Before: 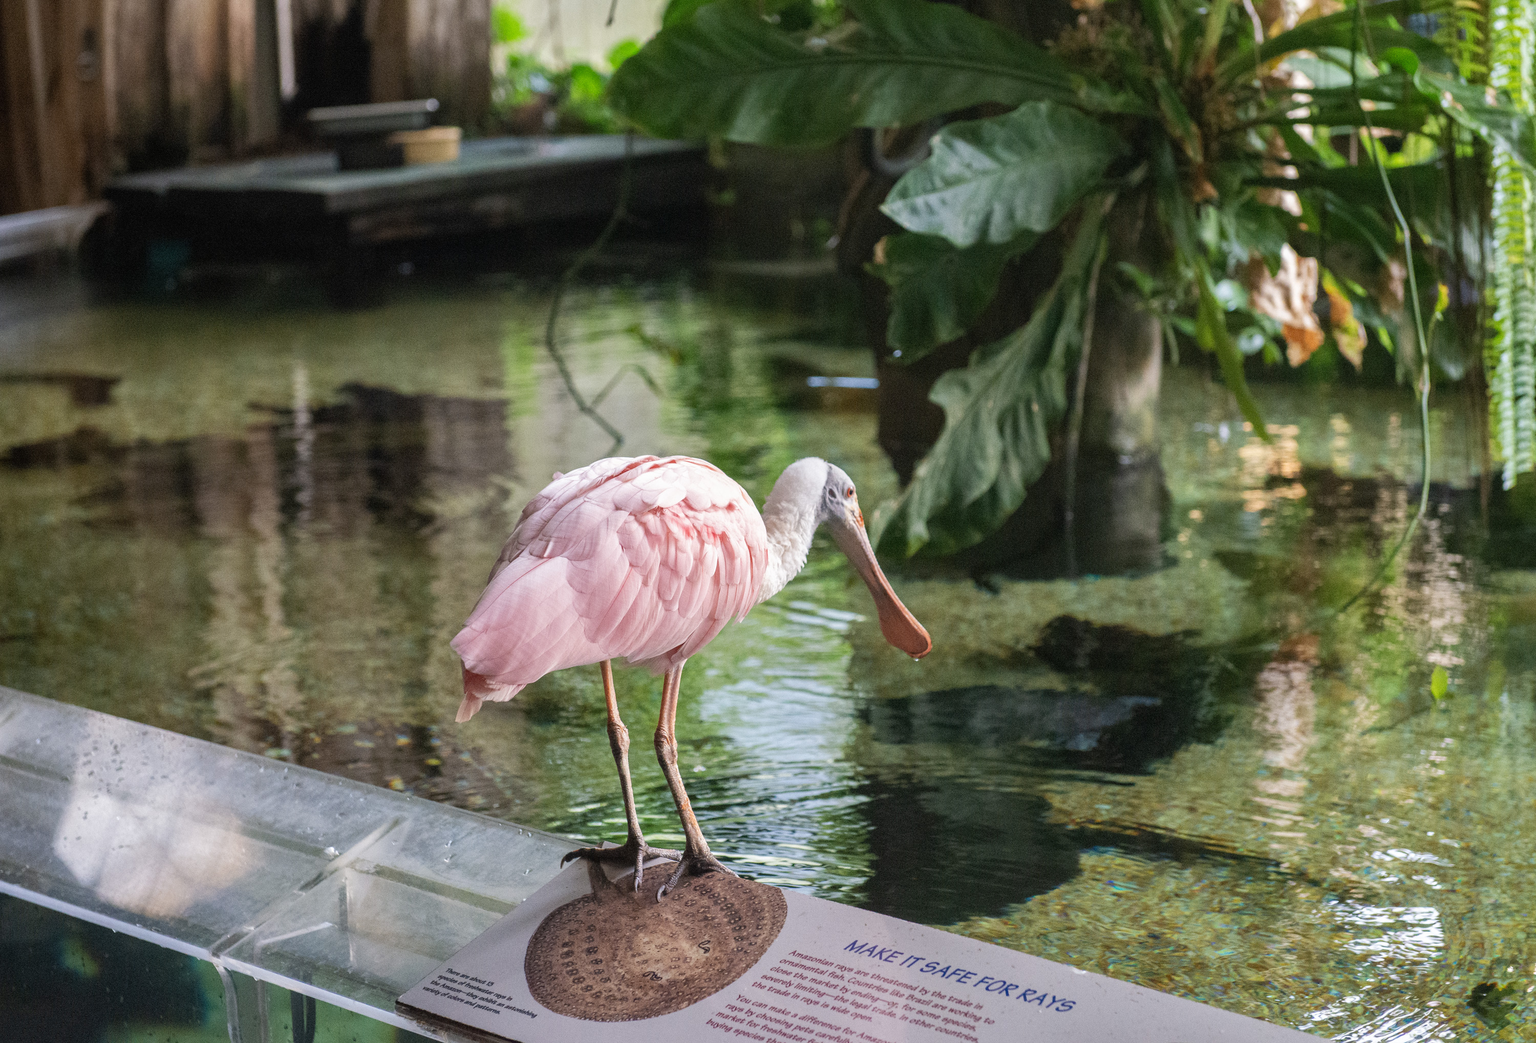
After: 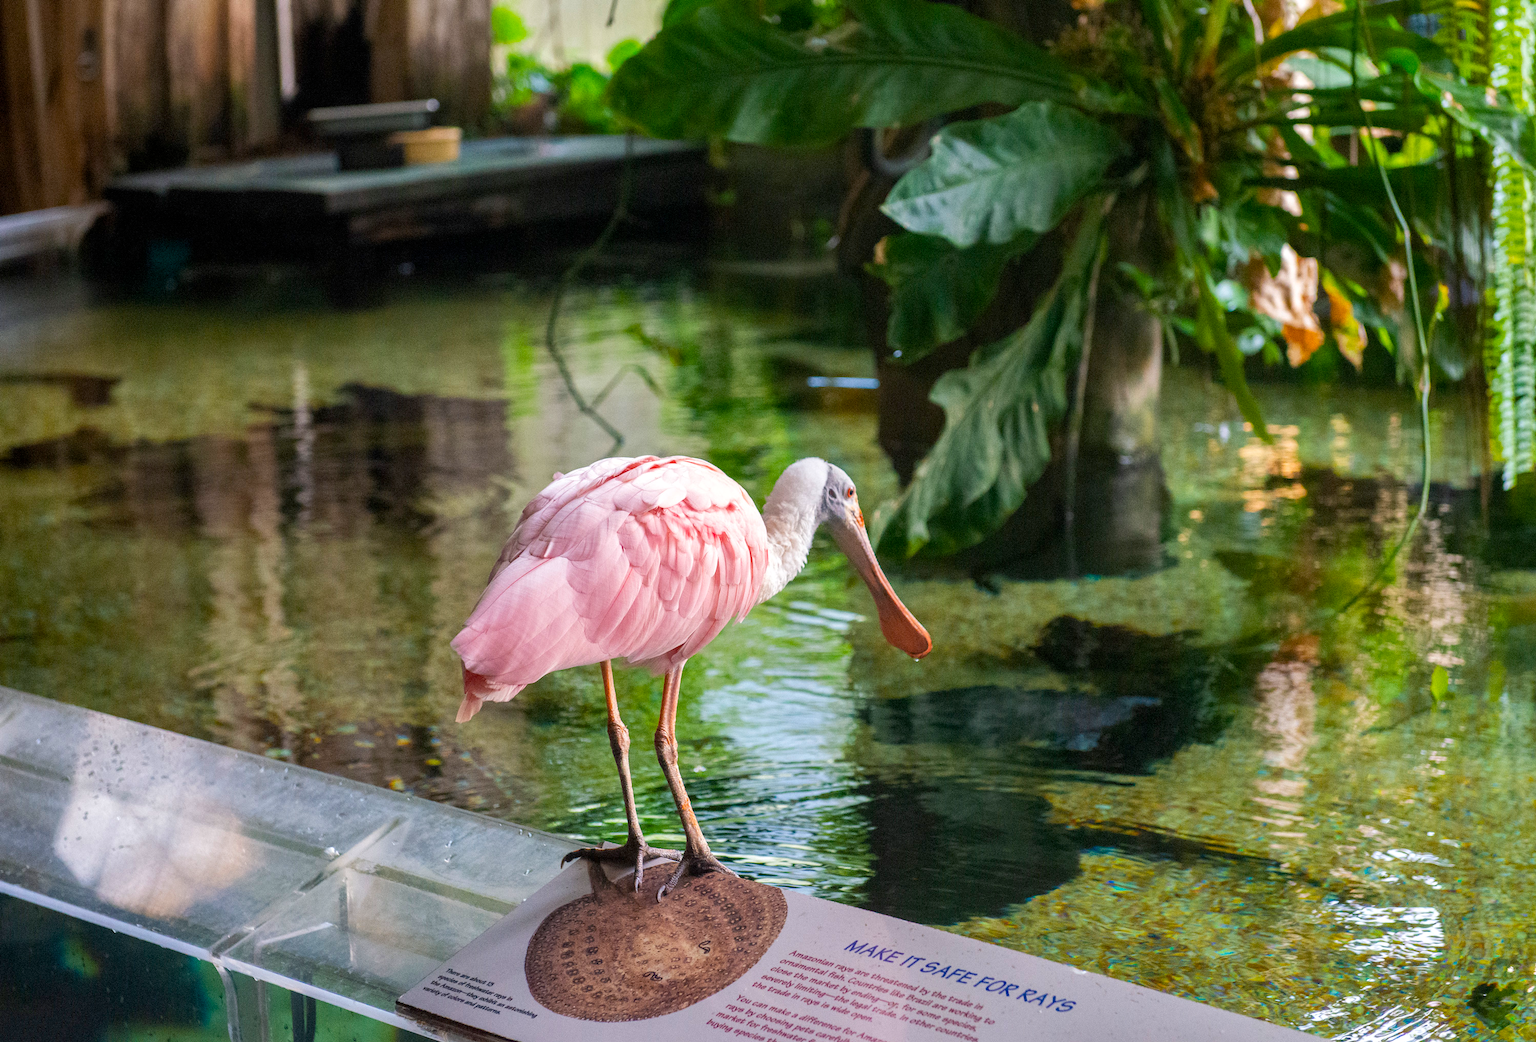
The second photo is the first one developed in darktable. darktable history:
color balance rgb: shadows lift › chroma 1.398%, shadows lift › hue 259.06°, power › hue 71.35°, global offset › luminance -0.298%, global offset › hue 261.4°, linear chroma grading › global chroma 14.796%, perceptual saturation grading › global saturation 10.492%, global vibrance 4.845%, contrast 2.777%
